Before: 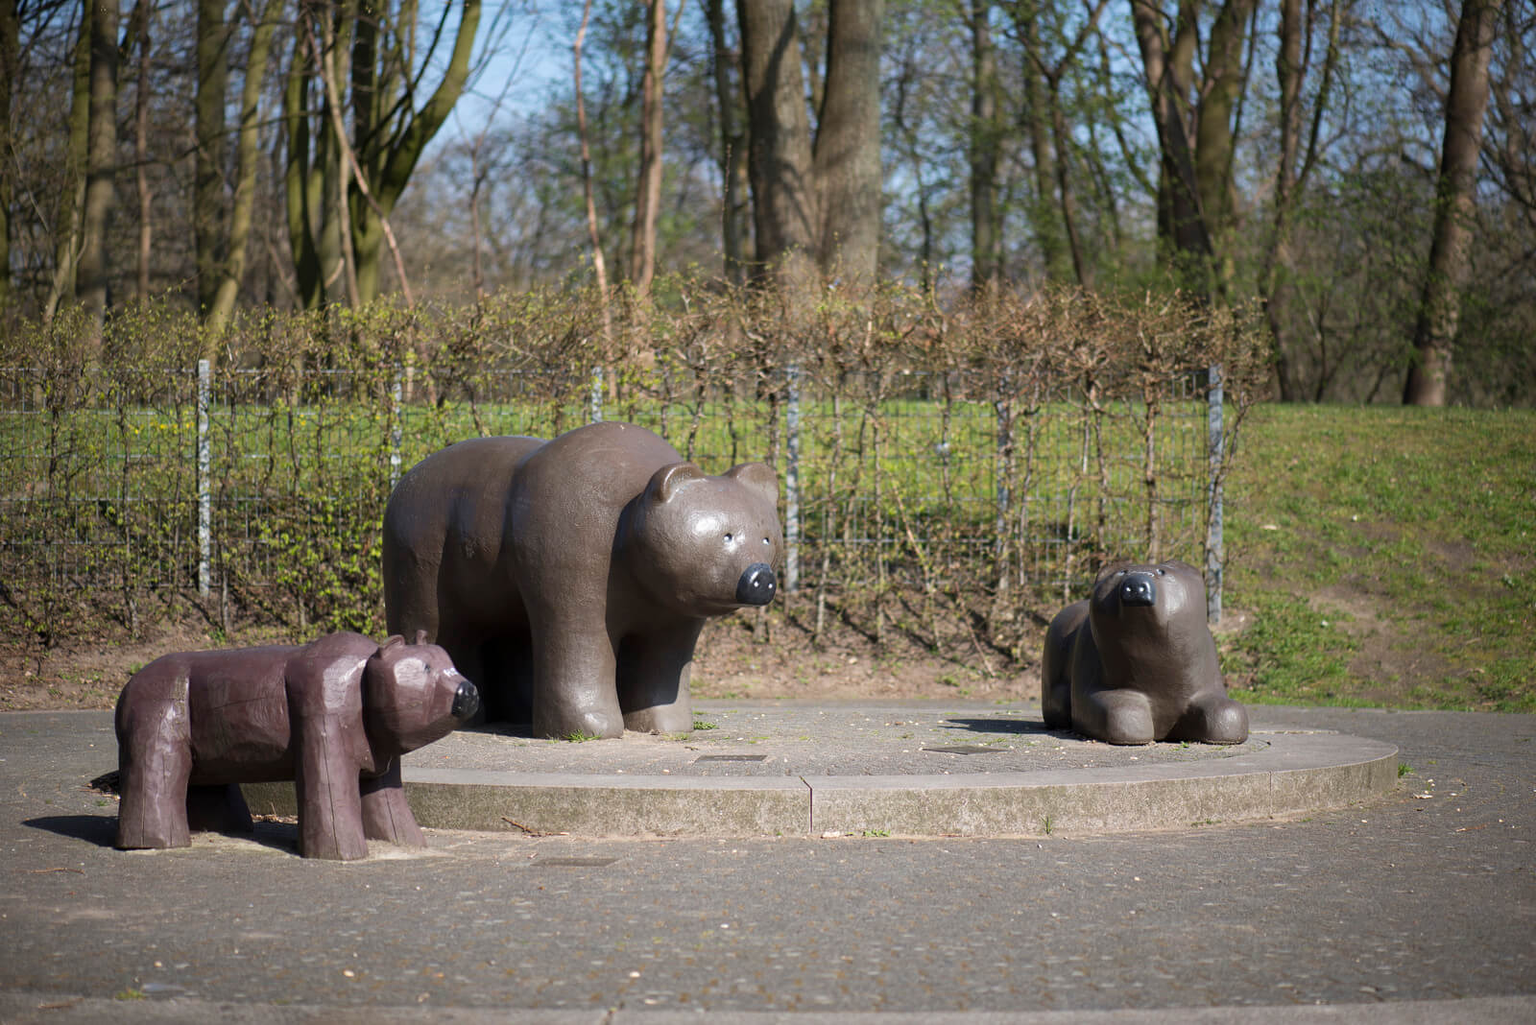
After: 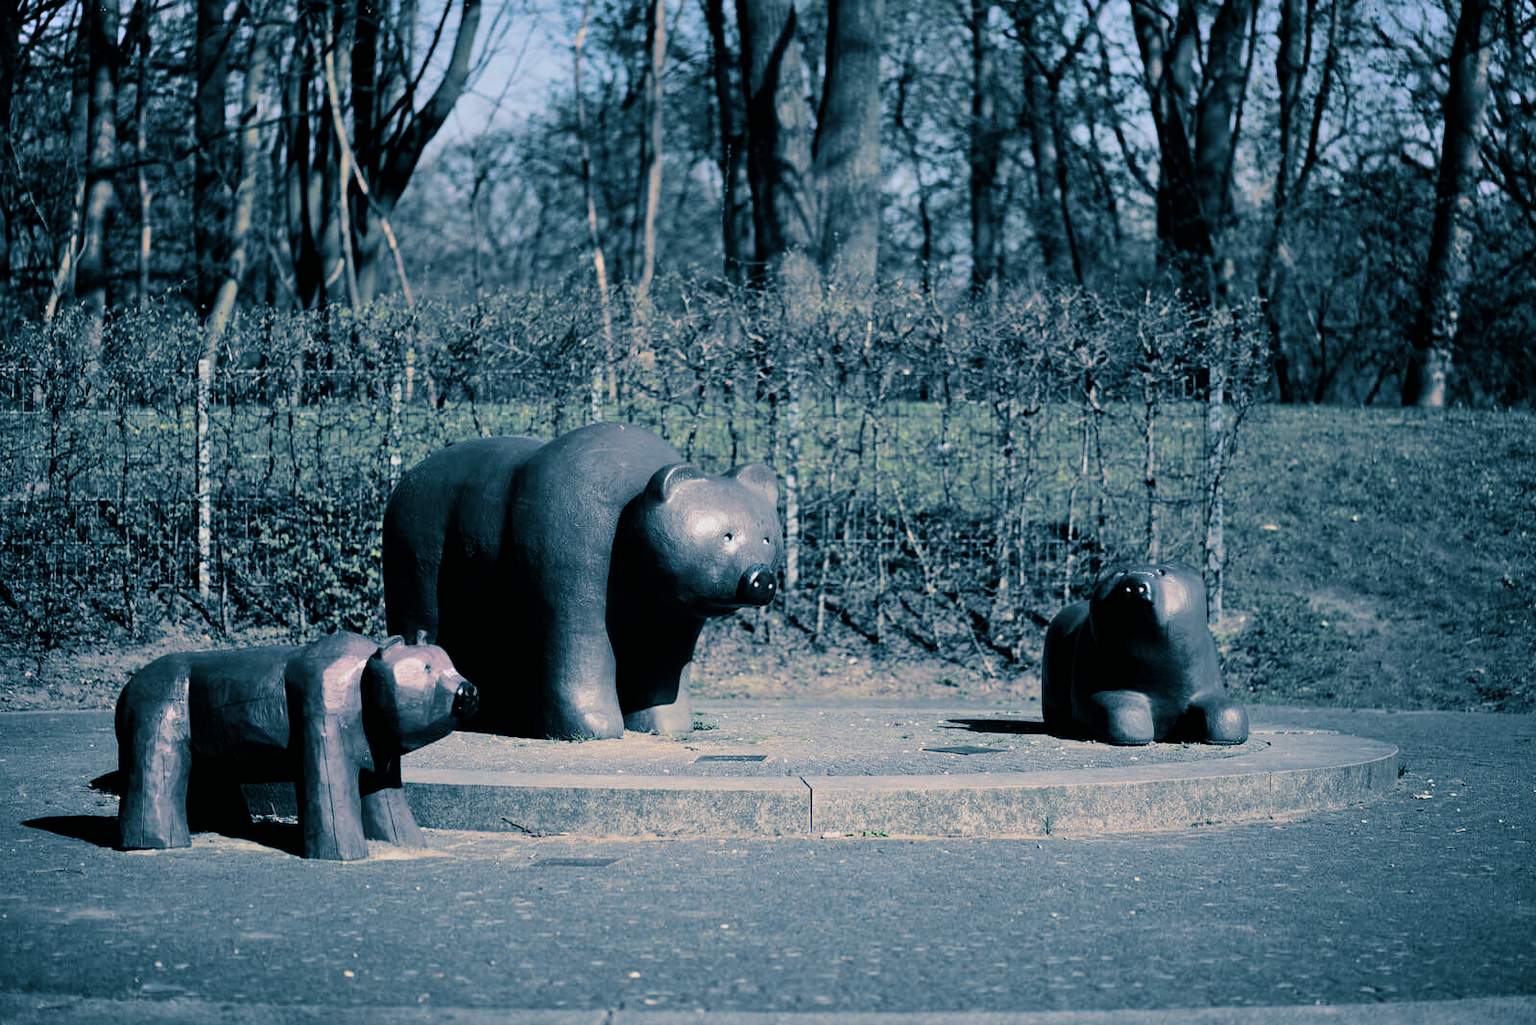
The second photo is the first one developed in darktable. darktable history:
shadows and highlights: shadows 52.42, soften with gaussian
filmic rgb: black relative exposure -5 EV, hardness 2.88, contrast 1.4
rgb levels: mode RGB, independent channels, levels [[0, 0.5, 1], [0, 0.521, 1], [0, 0.536, 1]]
split-toning: shadows › hue 212.4°, balance -70
